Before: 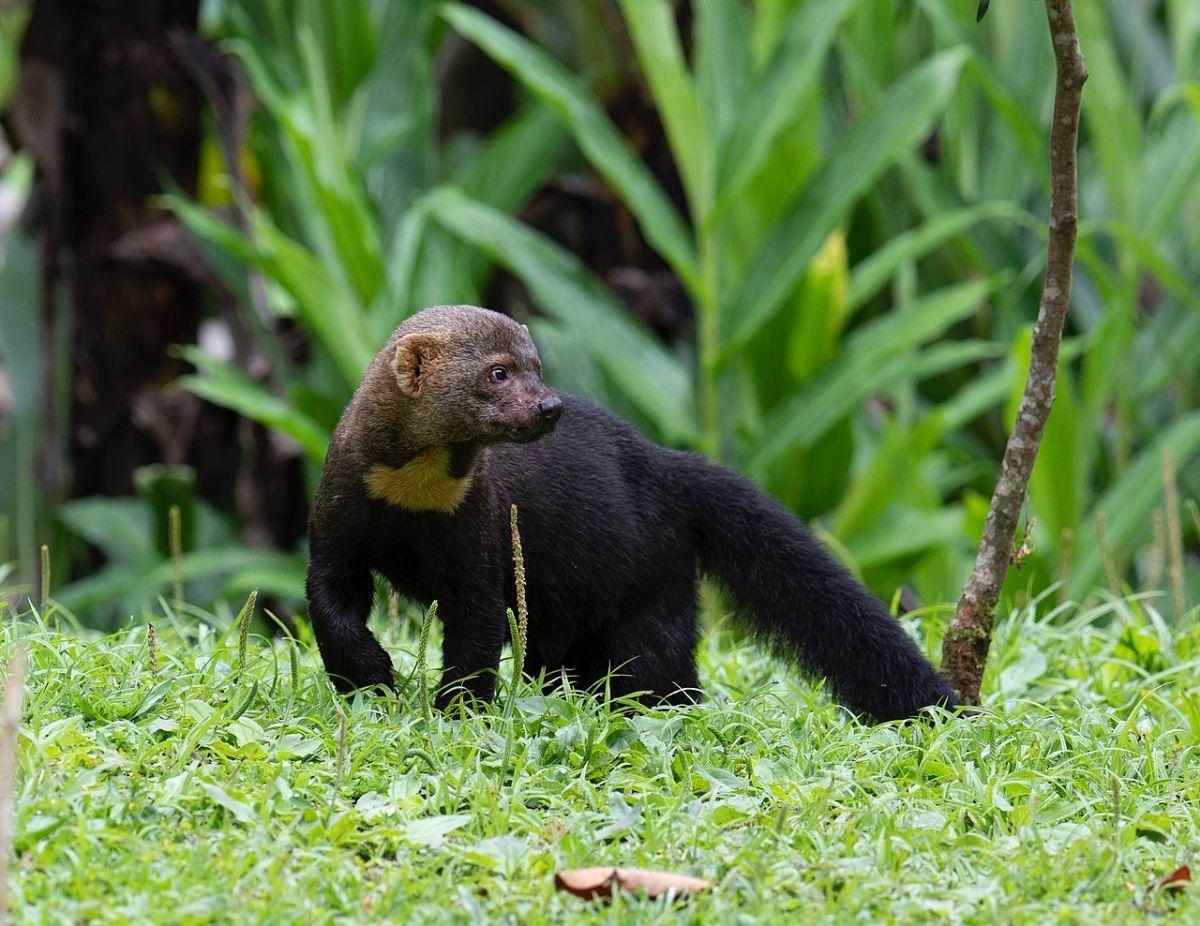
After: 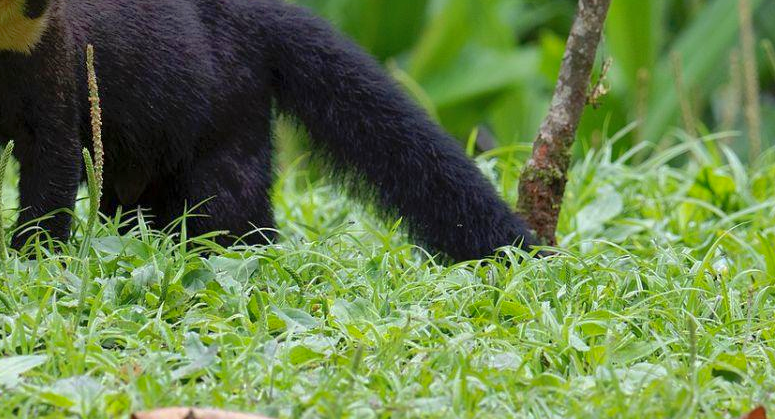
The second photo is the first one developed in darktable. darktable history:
crop and rotate: left 35.381%, top 49.768%, bottom 4.927%
shadows and highlights: on, module defaults
